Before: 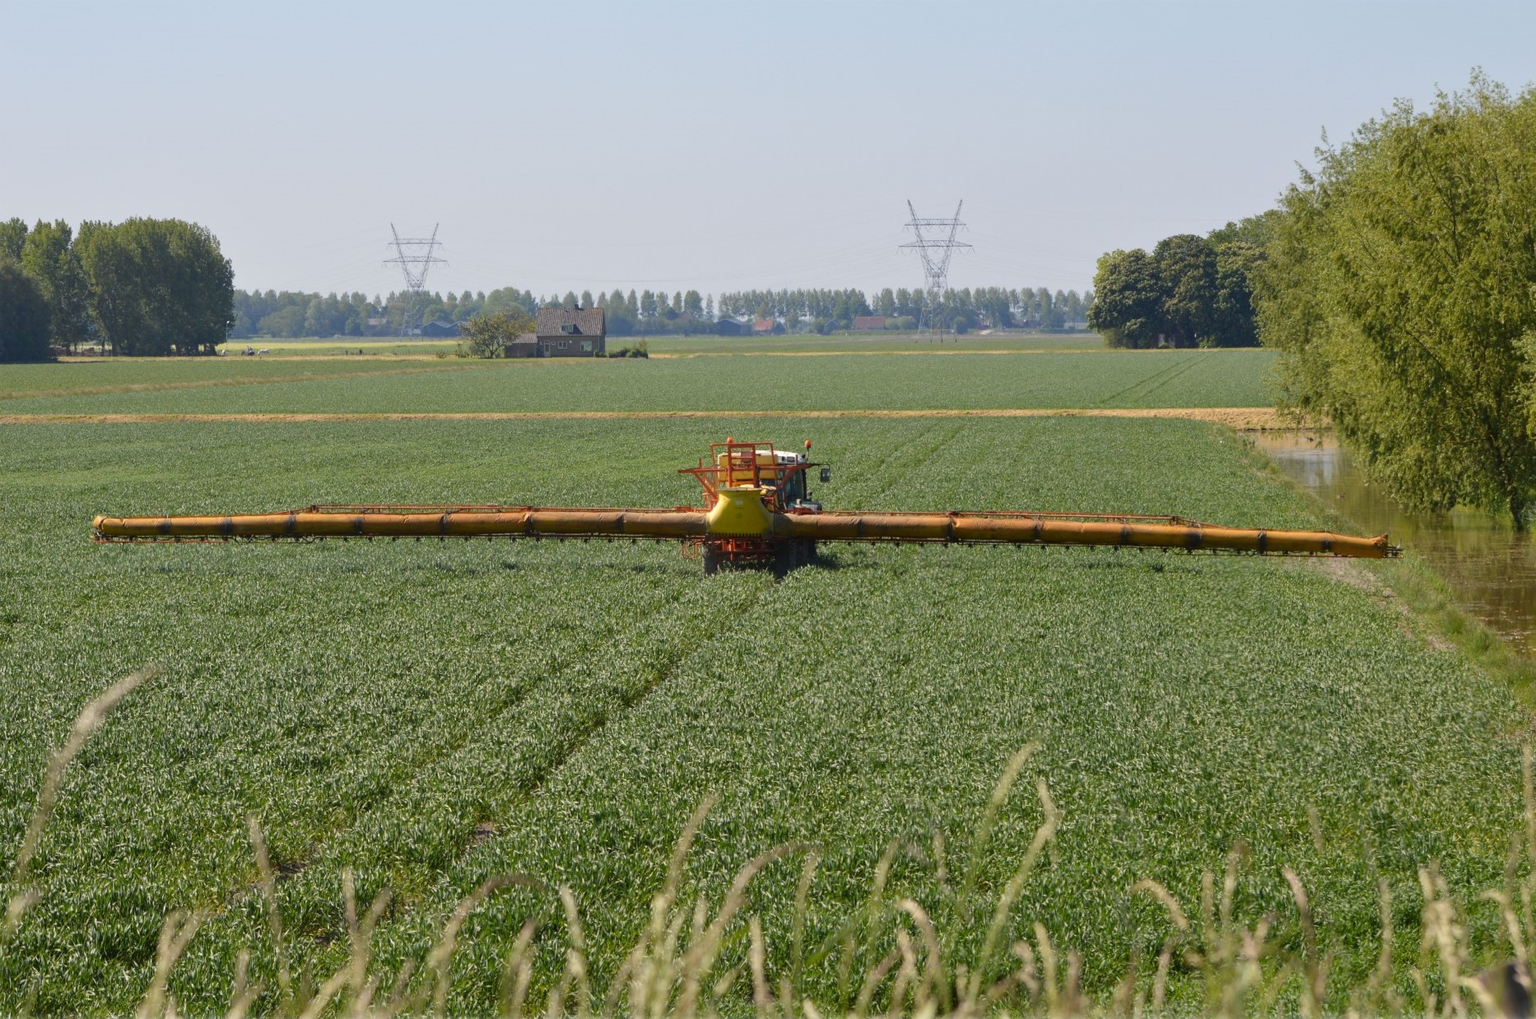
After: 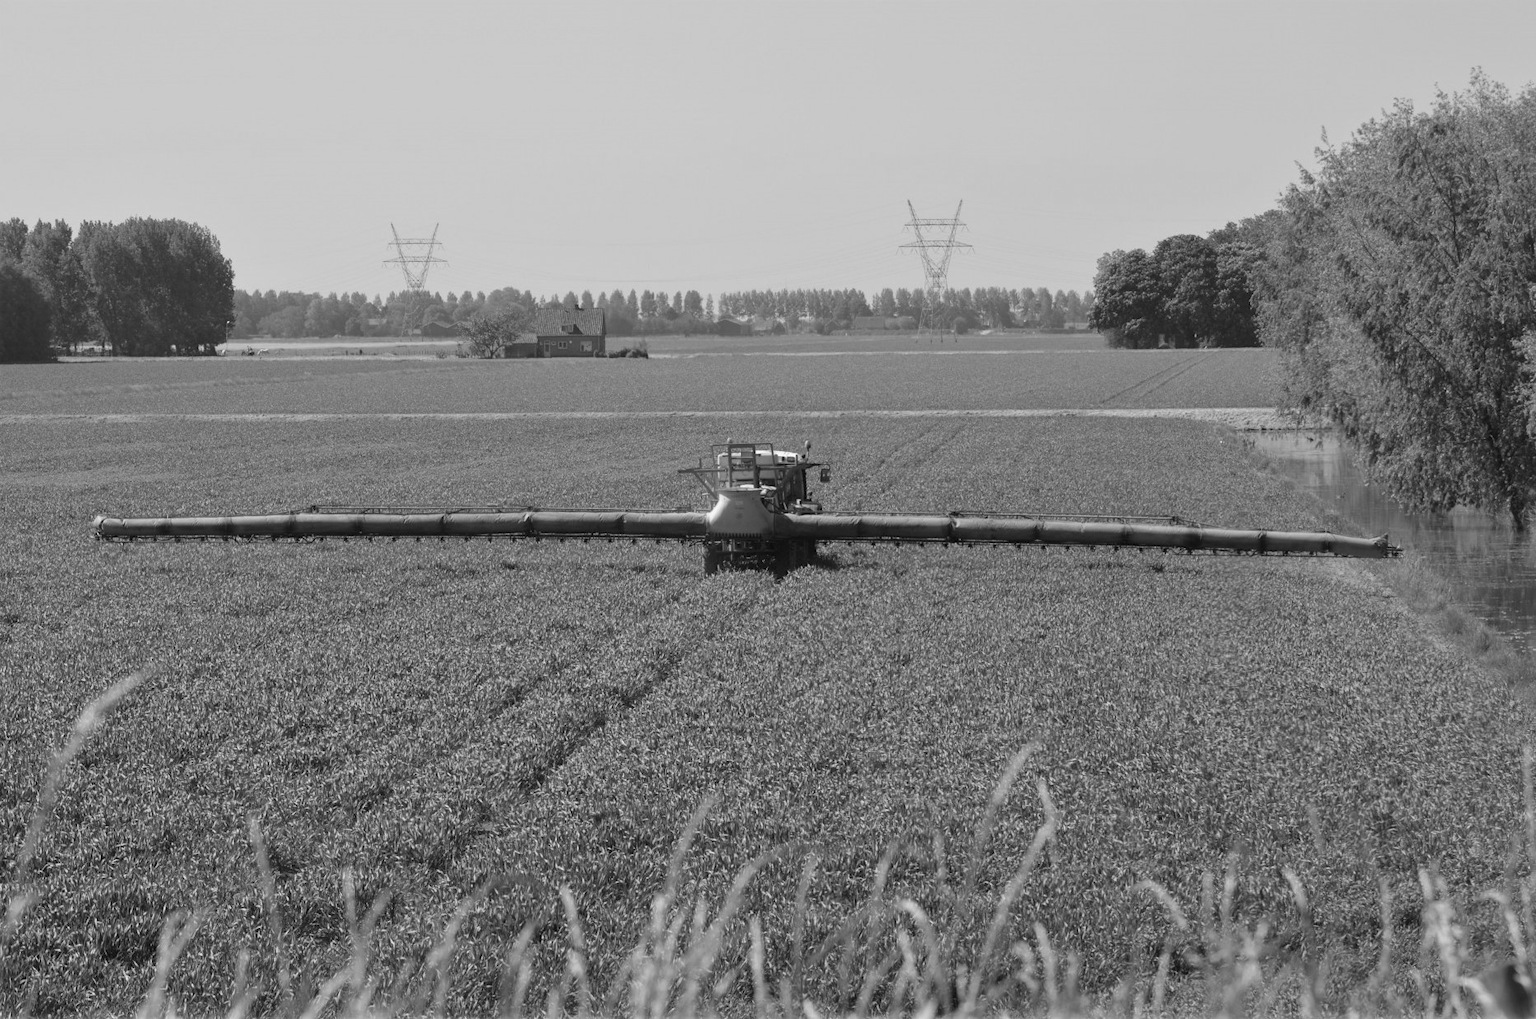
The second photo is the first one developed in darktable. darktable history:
white balance: red 0.983, blue 1.036
monochrome: a 32, b 64, size 2.3
